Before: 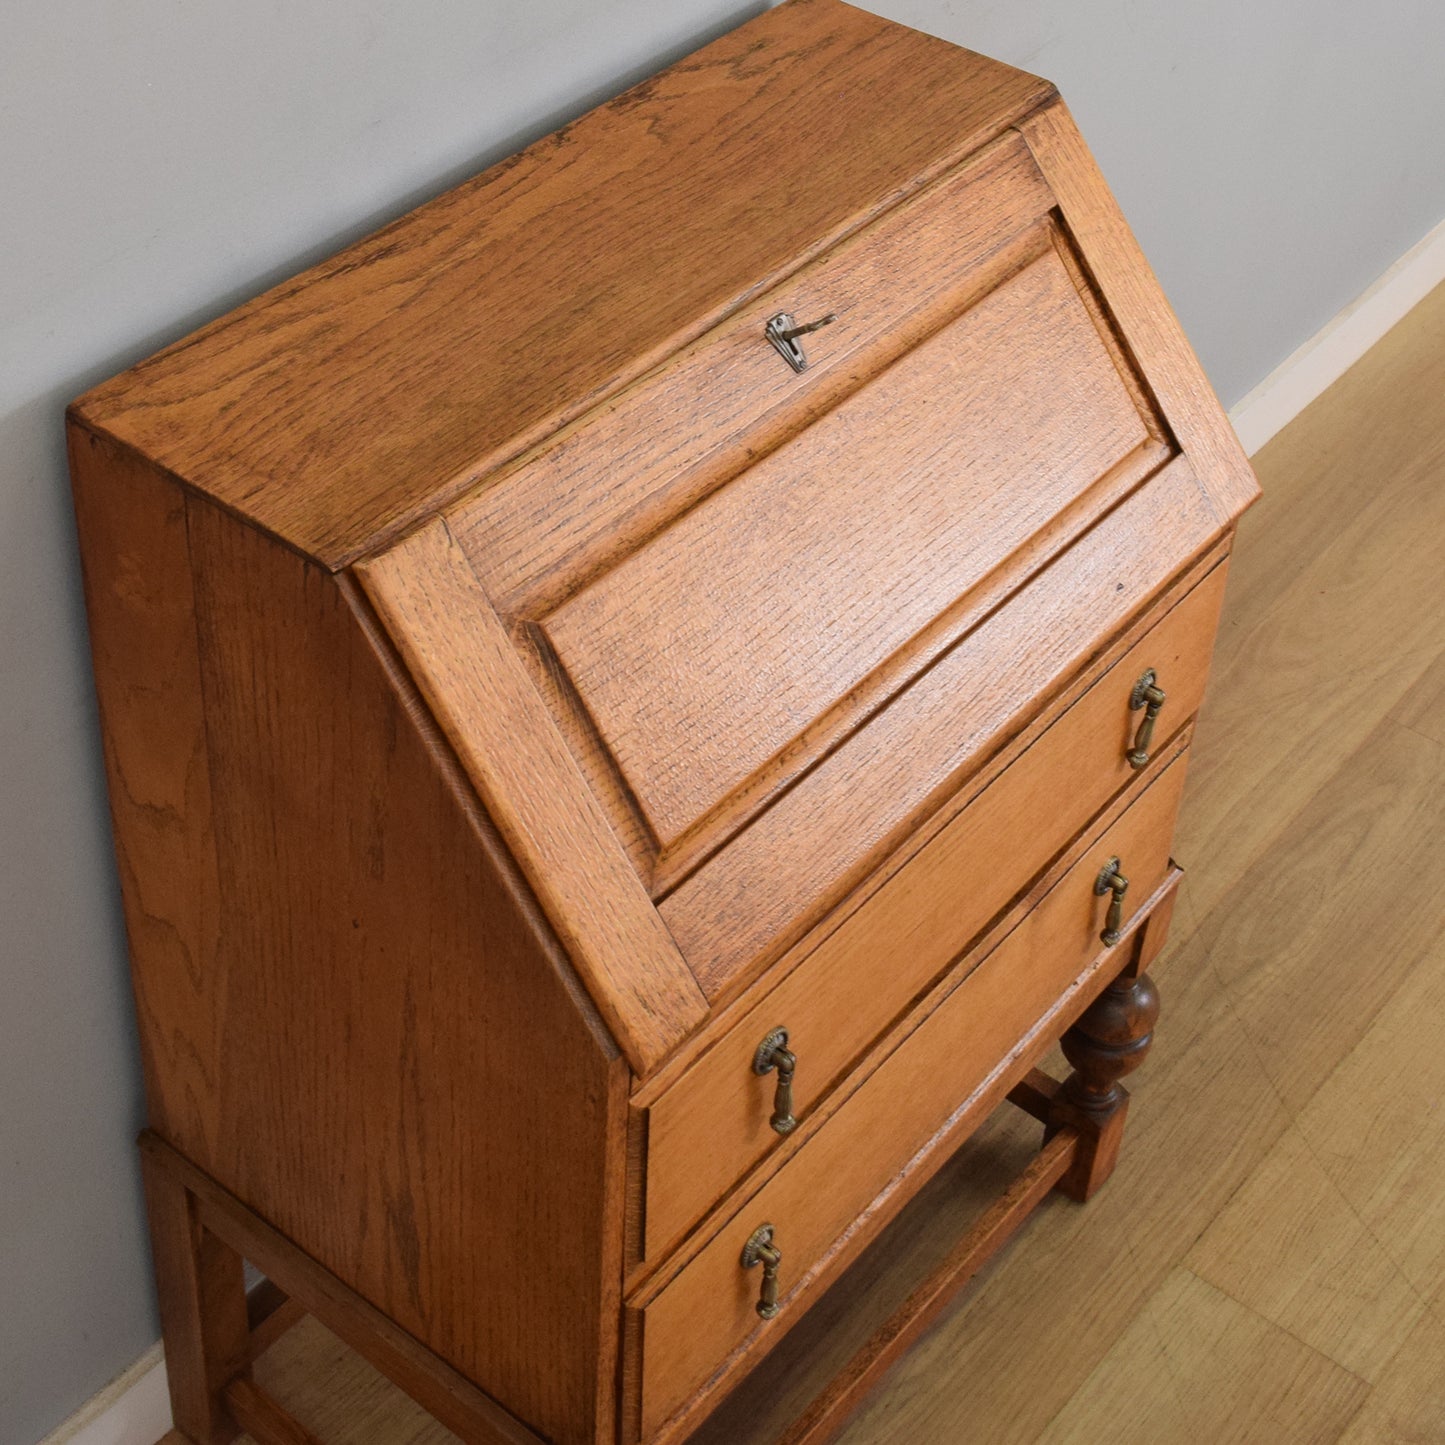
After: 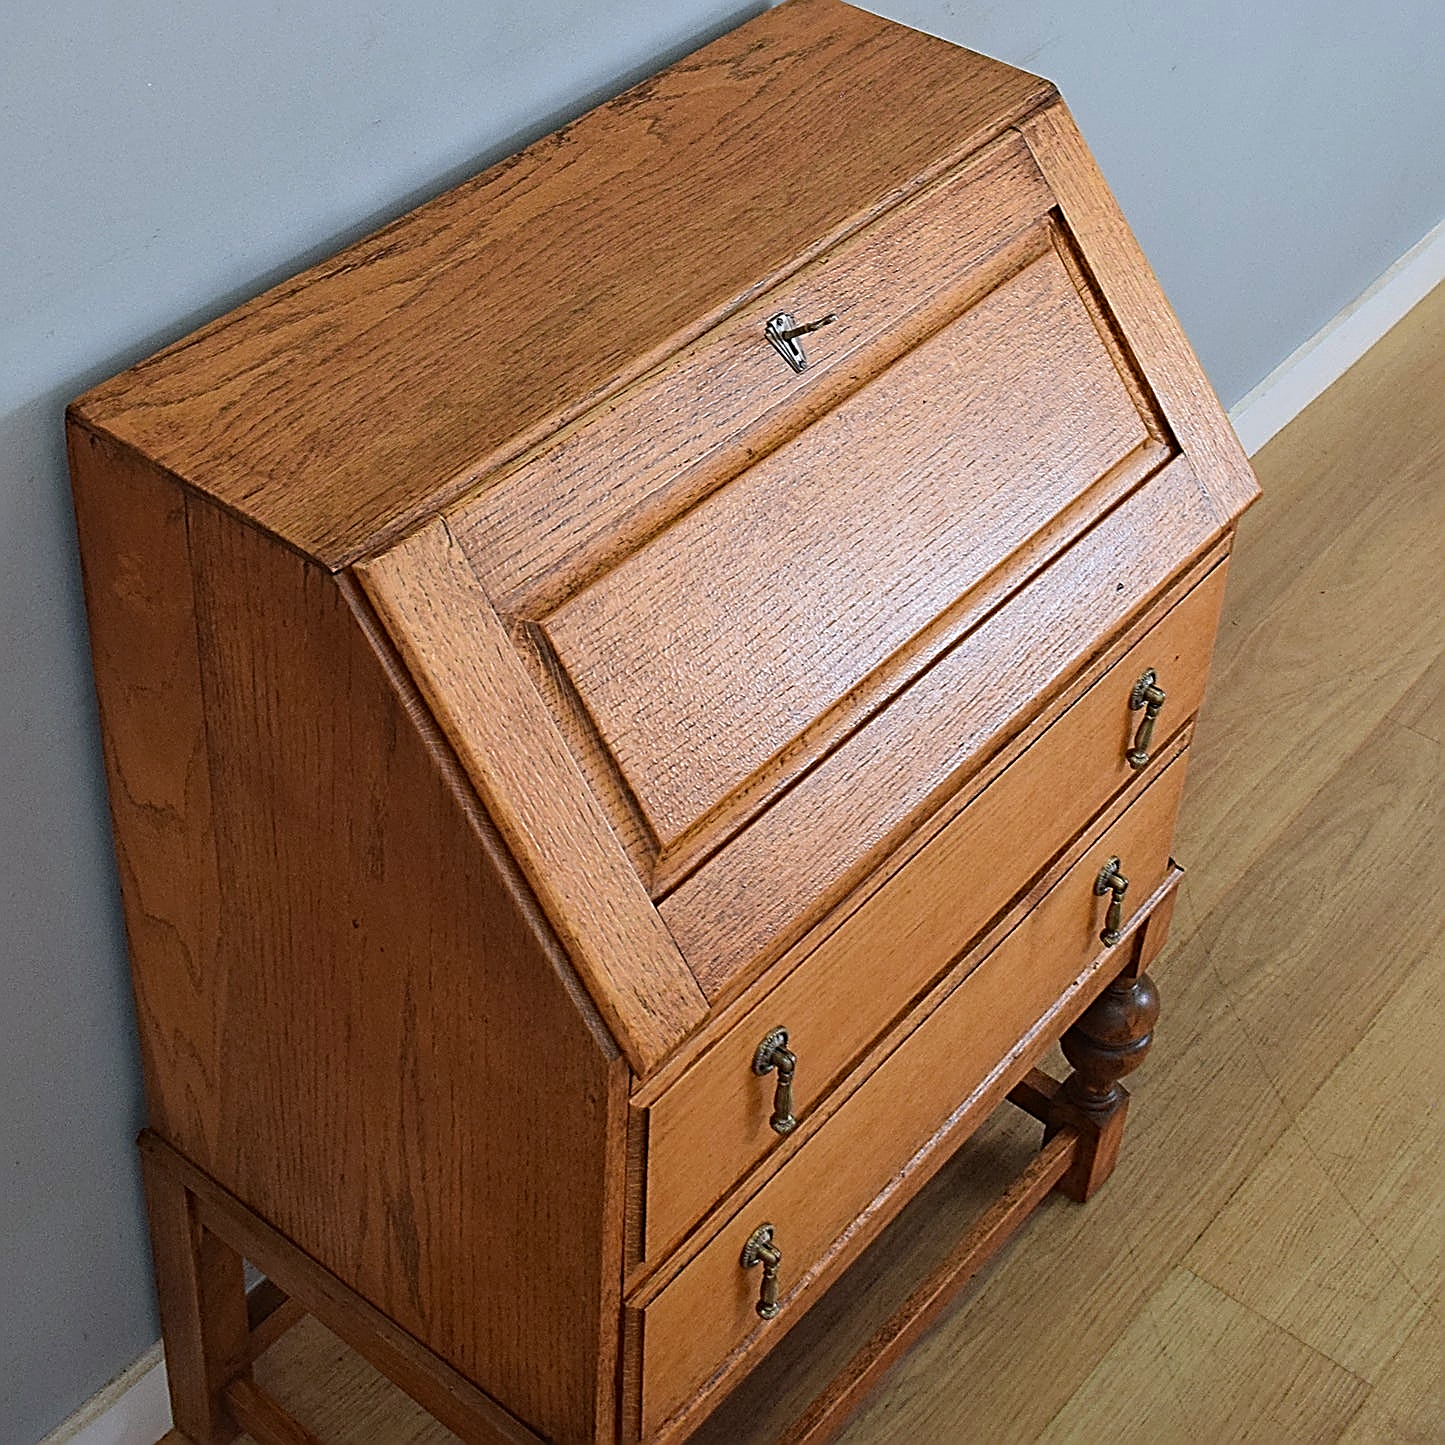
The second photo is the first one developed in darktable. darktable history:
haze removal: compatibility mode true, adaptive false
sharpen: amount 1.994
color calibration: gray › normalize channels true, illuminant custom, x 0.368, y 0.373, temperature 4341.01 K, gamut compression 0.026
